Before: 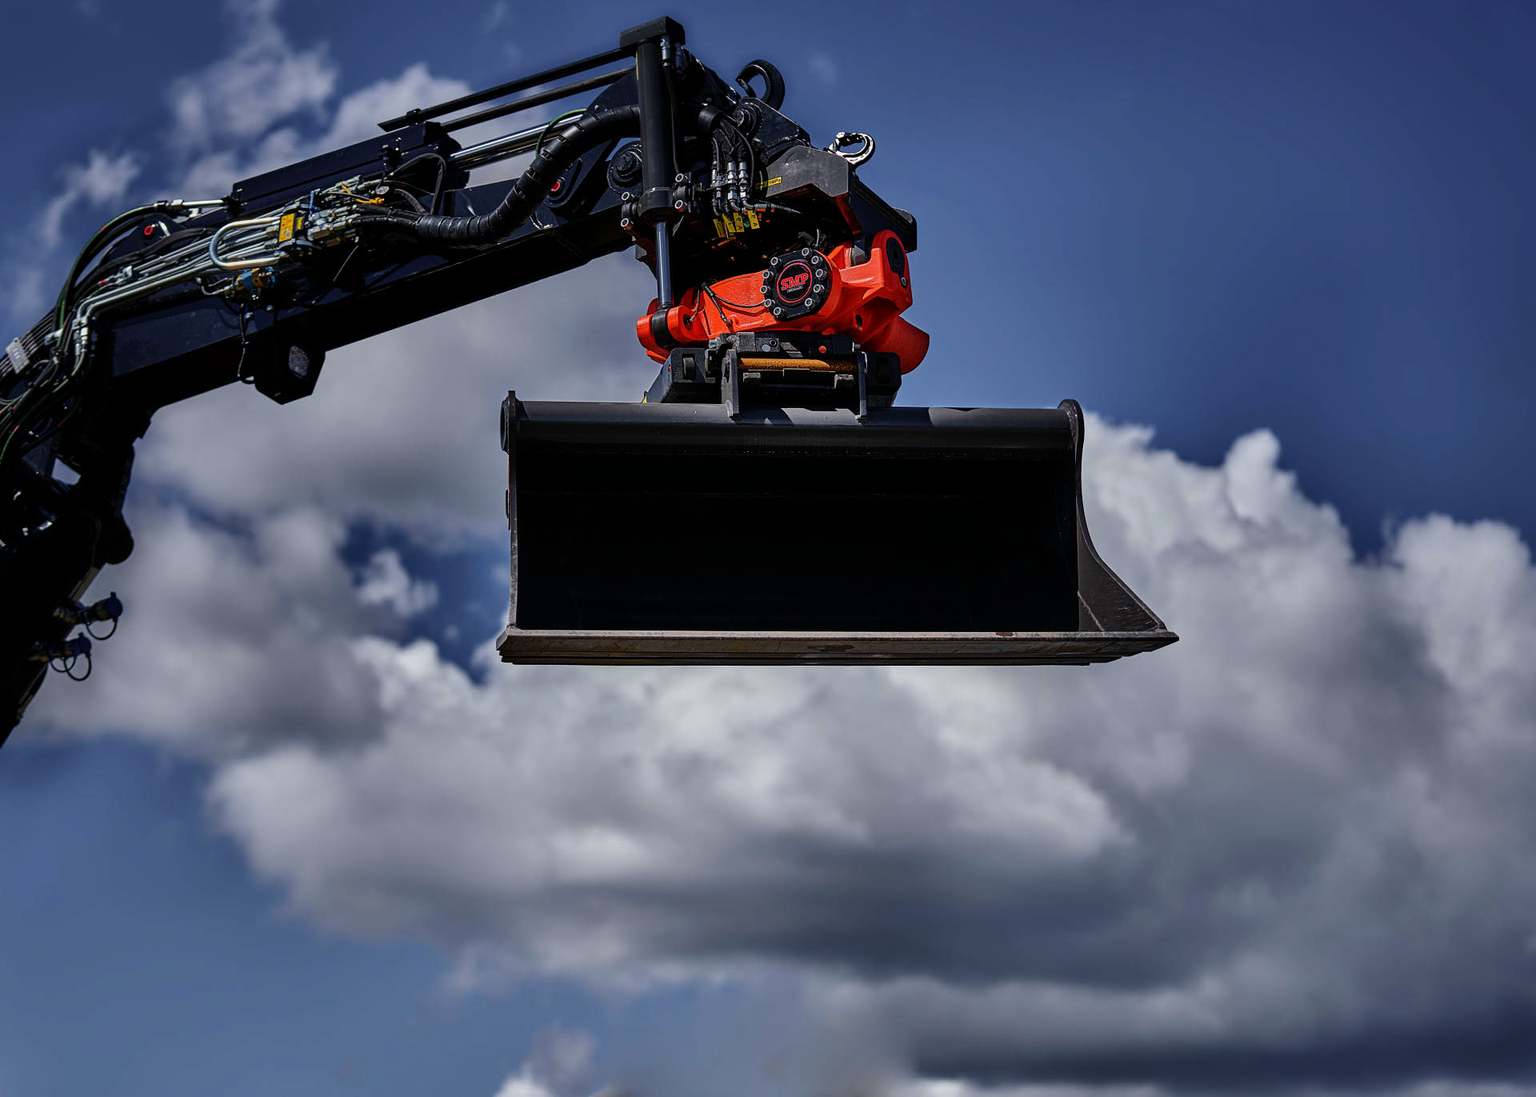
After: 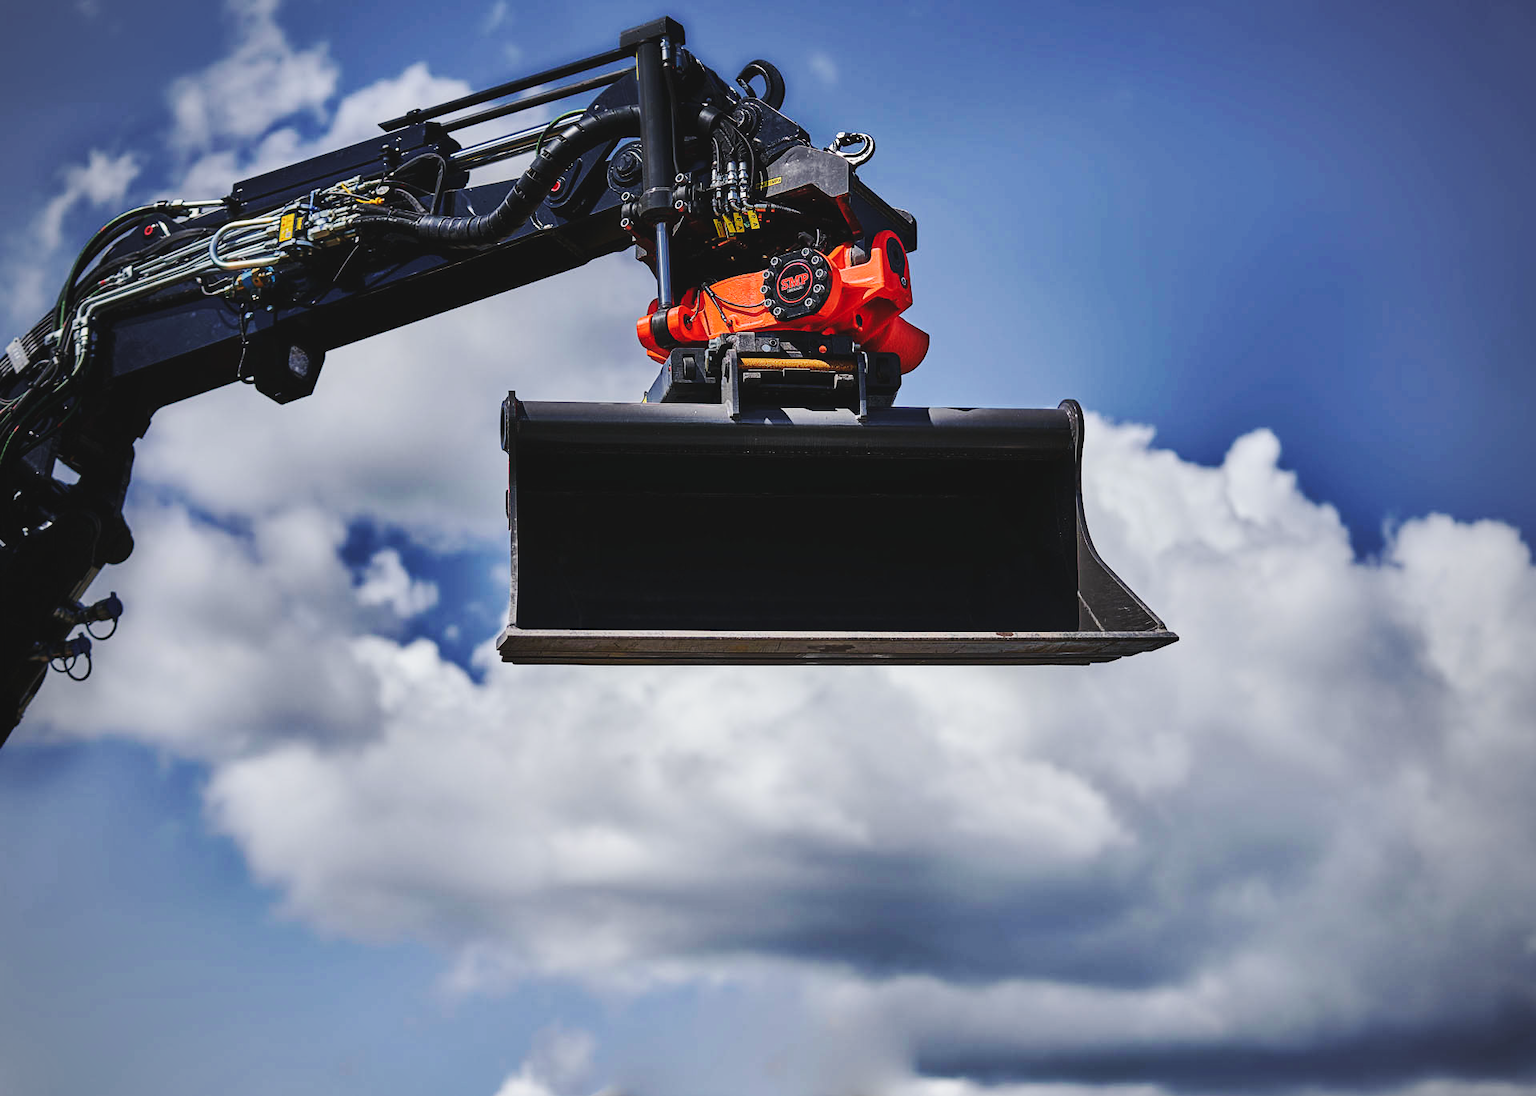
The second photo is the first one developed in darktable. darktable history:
vignetting: fall-off radius 60.92%
base curve: curves: ch0 [(0, 0.007) (0.028, 0.063) (0.121, 0.311) (0.46, 0.743) (0.859, 0.957) (1, 1)], preserve colors none
exposure: exposure -0.157 EV, compensate highlight preservation false
